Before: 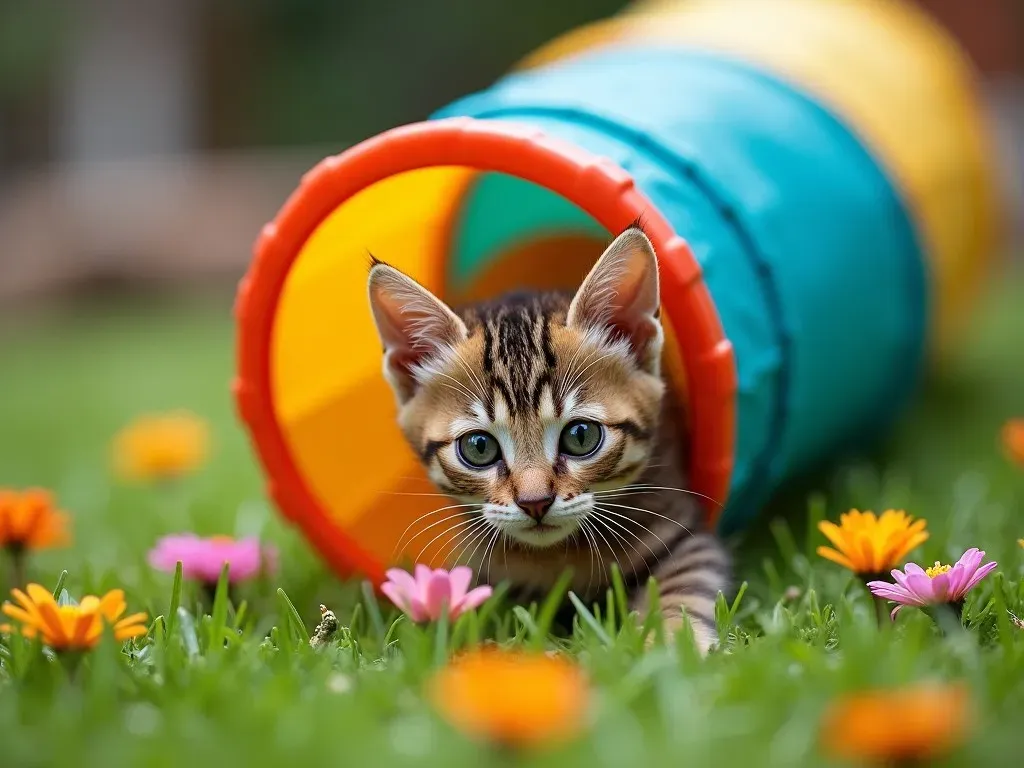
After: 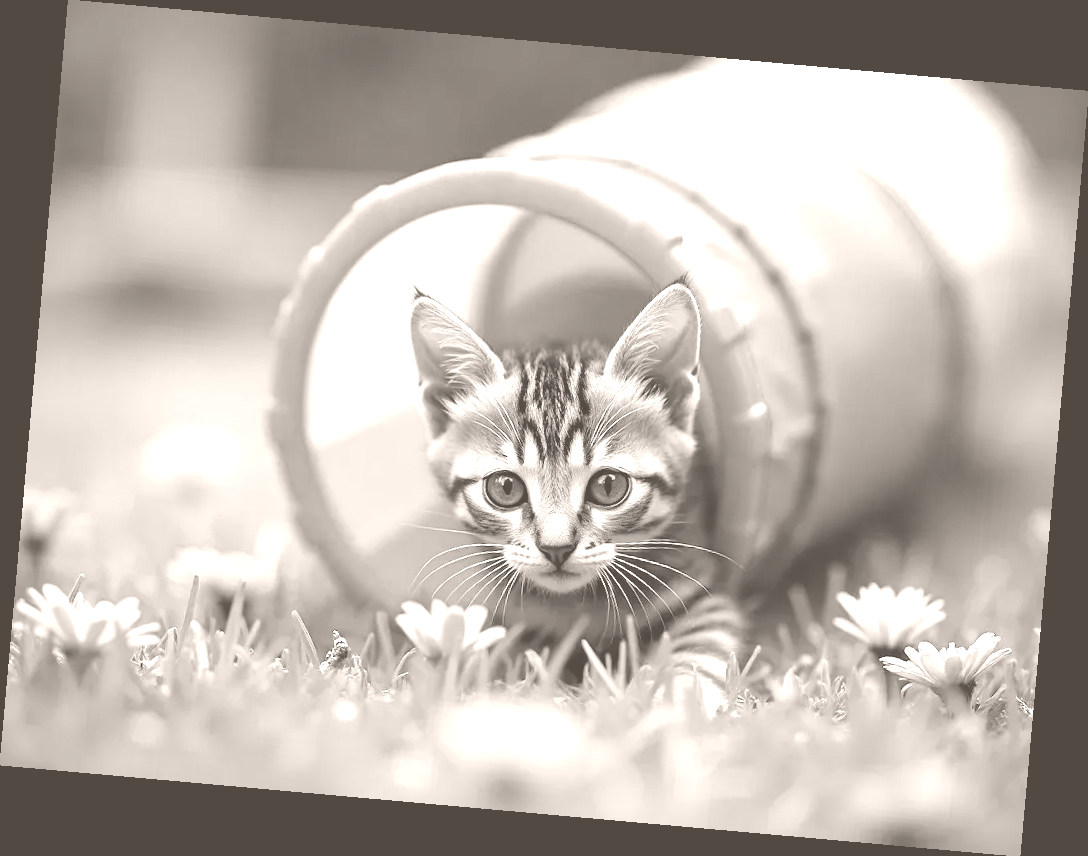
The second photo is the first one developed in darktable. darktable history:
rotate and perspective: rotation 5.12°, automatic cropping off
colorize: hue 34.49°, saturation 35.33%, source mix 100%, lightness 55%, version 1
